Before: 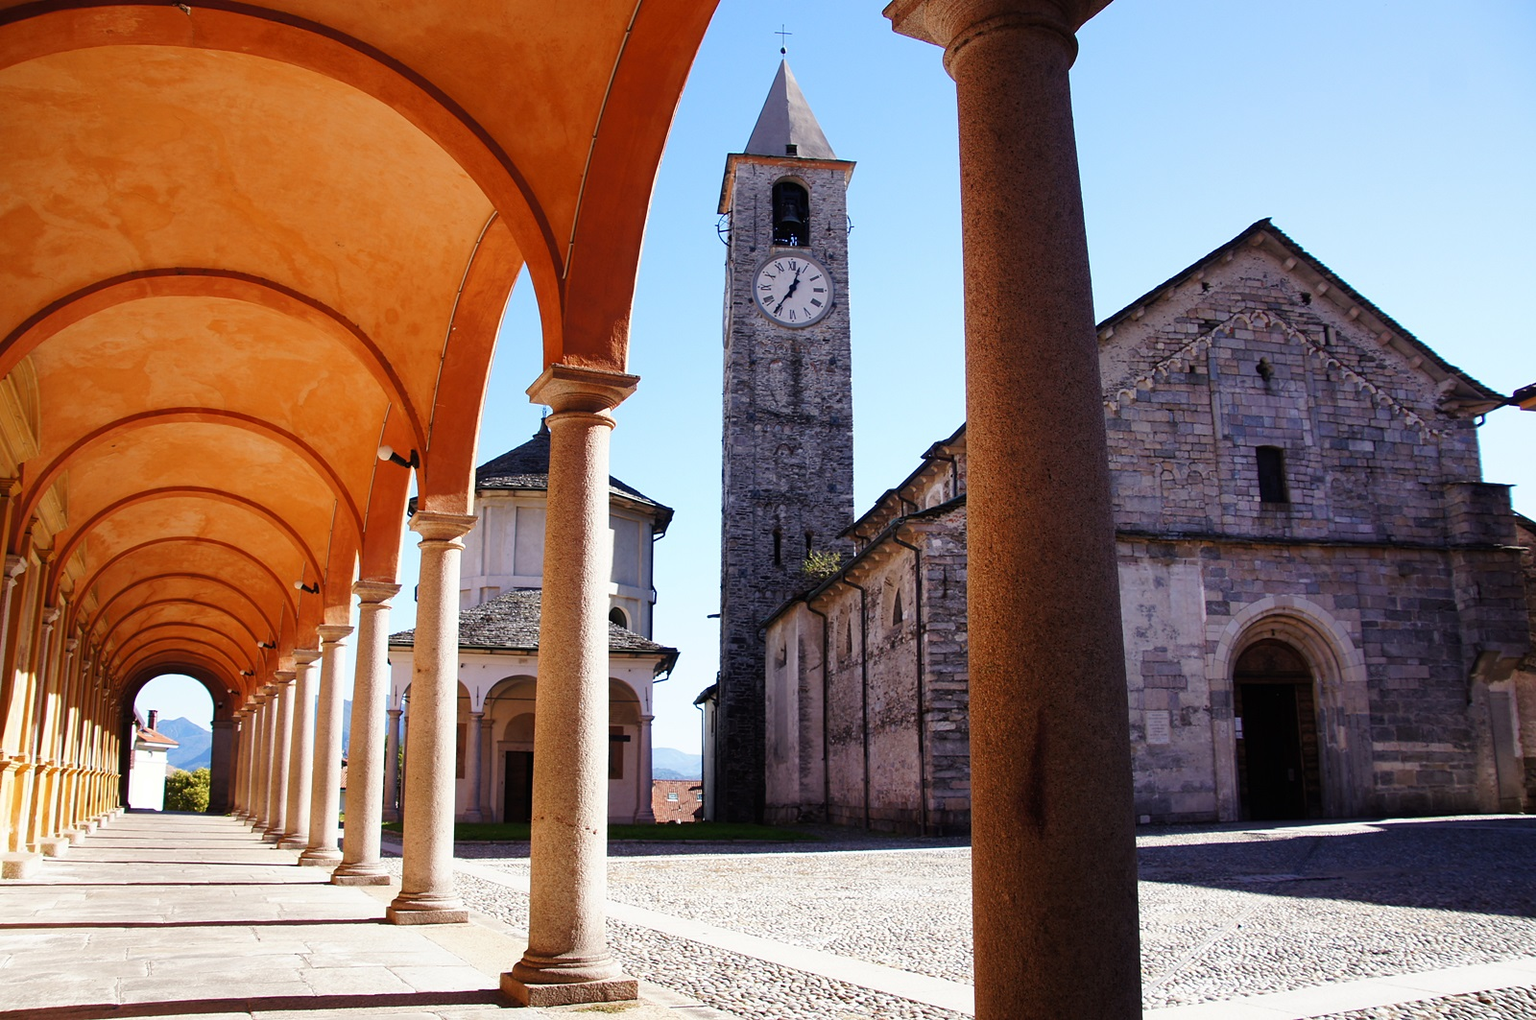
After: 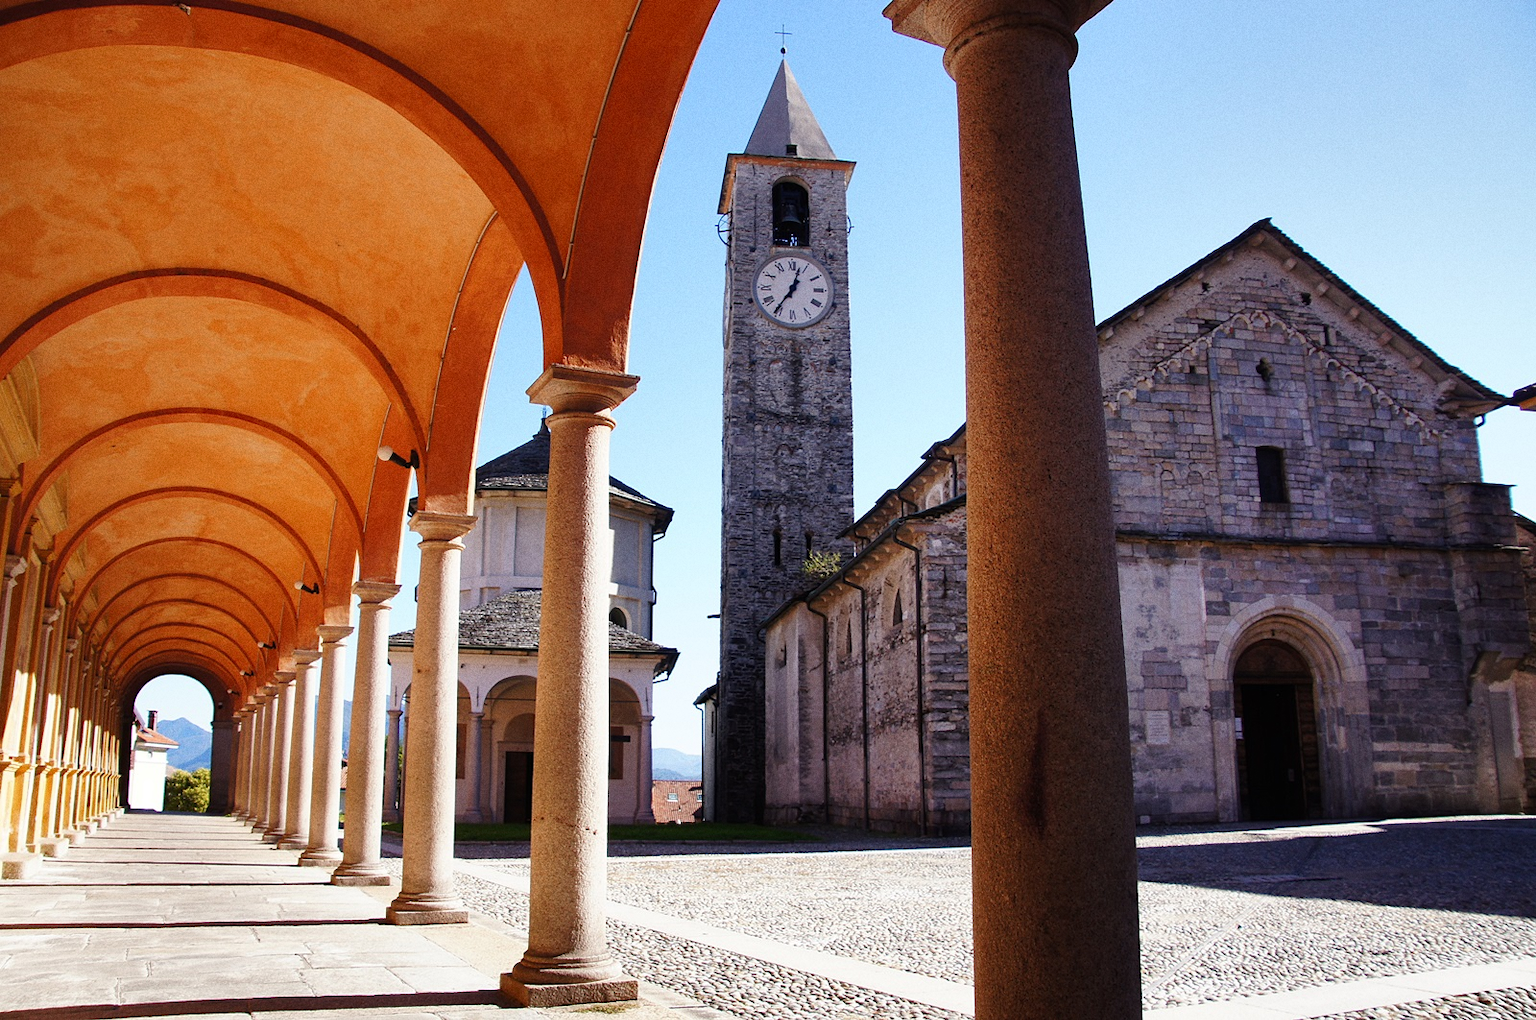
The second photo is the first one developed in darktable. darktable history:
grain: on, module defaults
shadows and highlights: shadows 20.91, highlights -35.45, soften with gaussian
